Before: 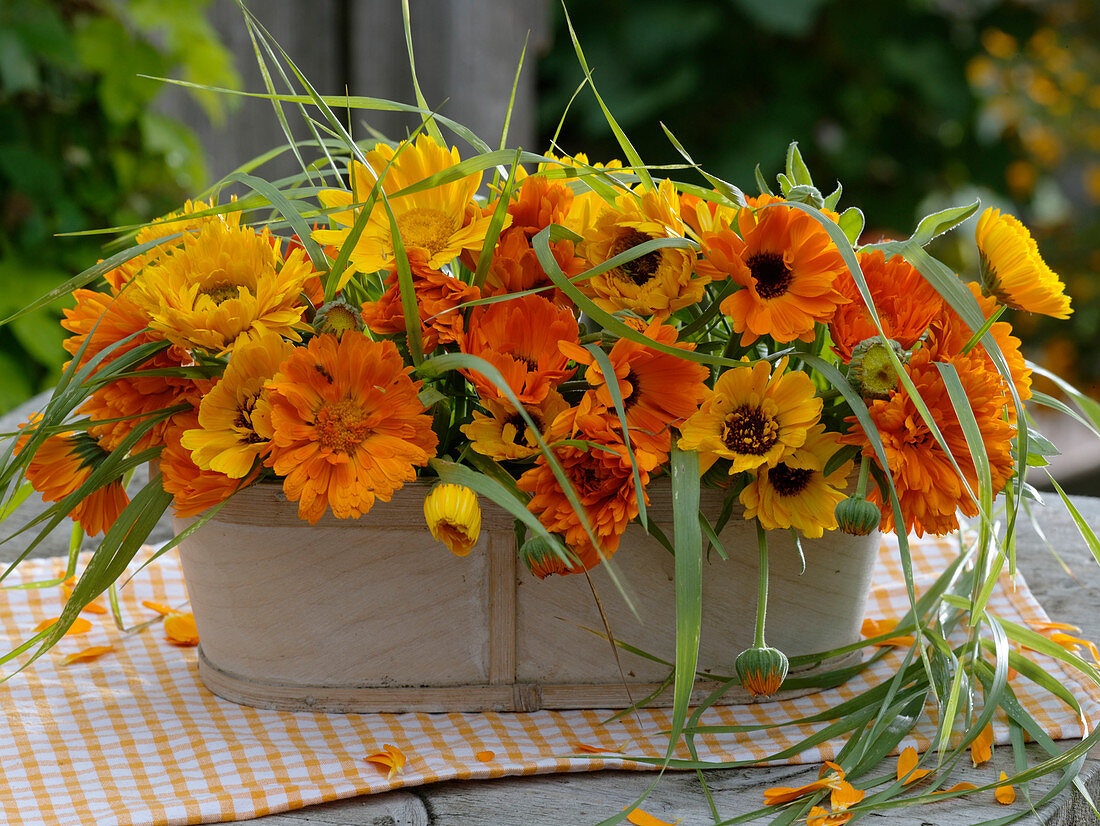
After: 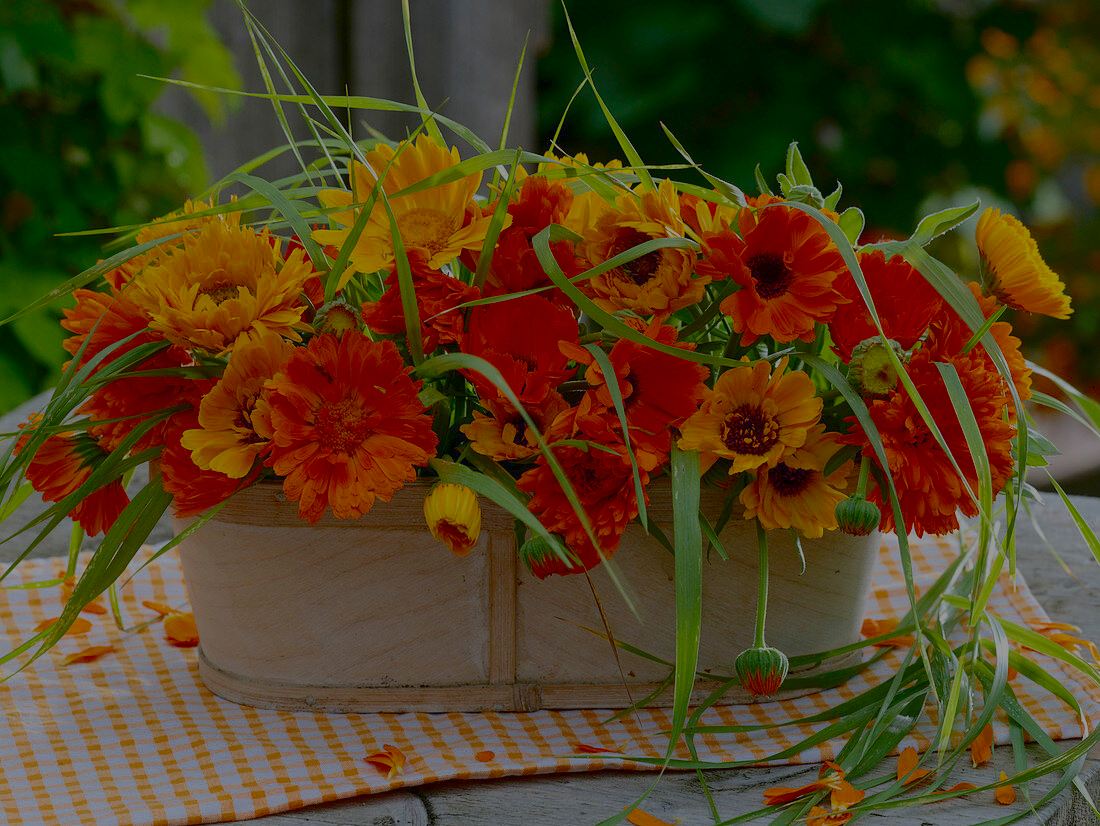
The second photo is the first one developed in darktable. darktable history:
contrast brightness saturation: contrast 0.19, brightness -0.24, saturation 0.11
filmic rgb: black relative exposure -16 EV, white relative exposure 8 EV, threshold 3 EV, hardness 4.17, latitude 50%, contrast 0.5, color science v5 (2021), contrast in shadows safe, contrast in highlights safe, enable highlight reconstruction true
